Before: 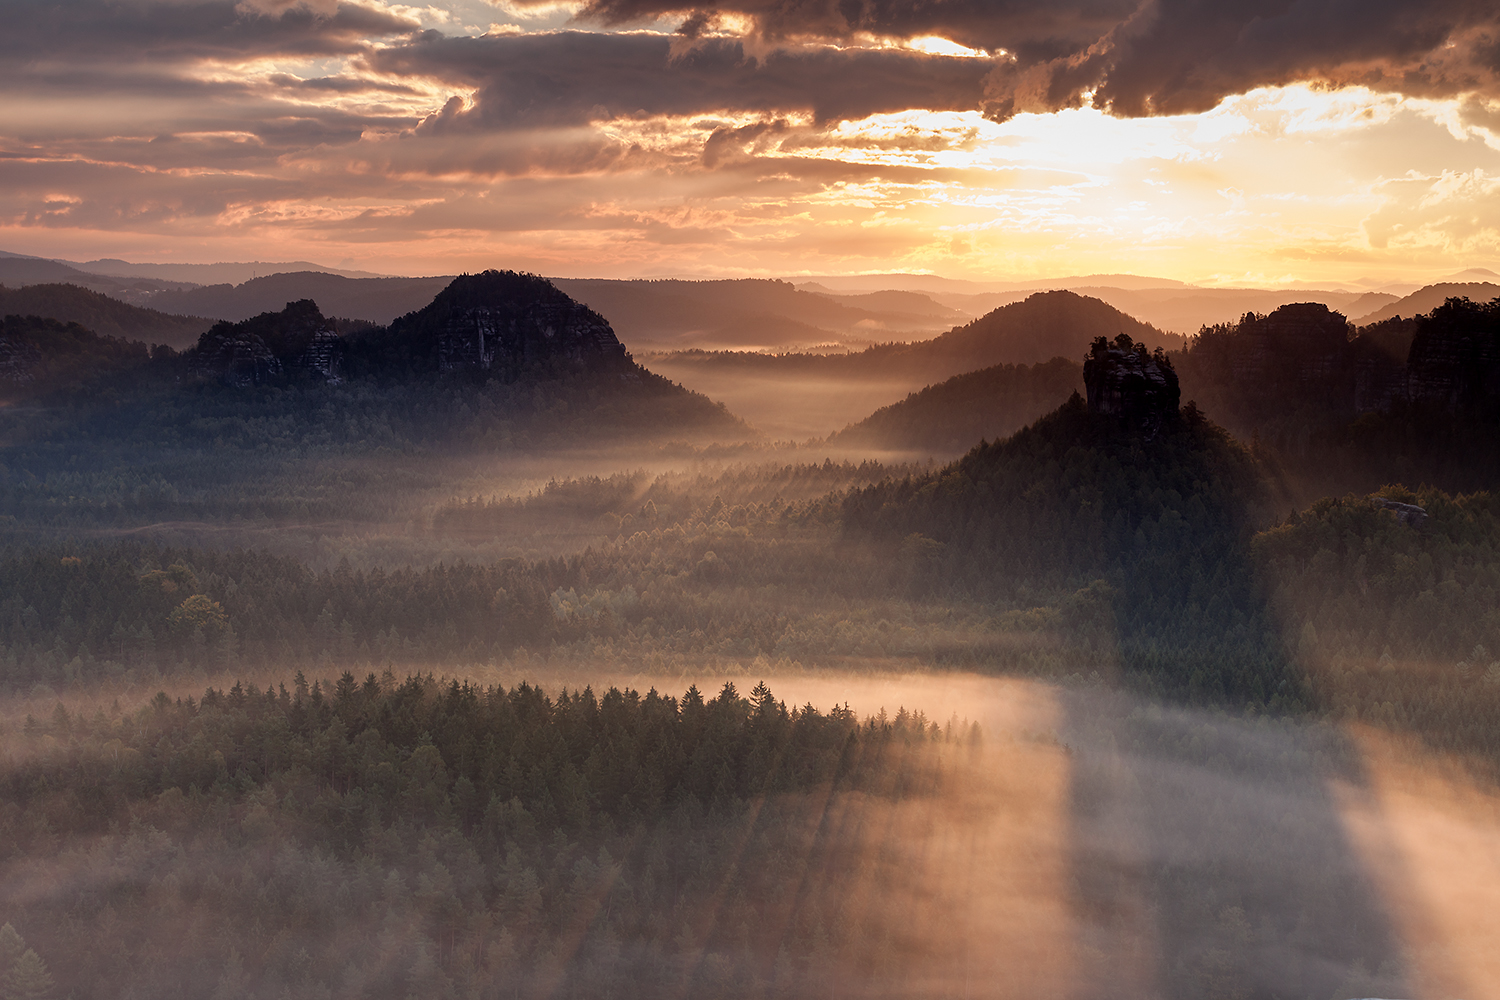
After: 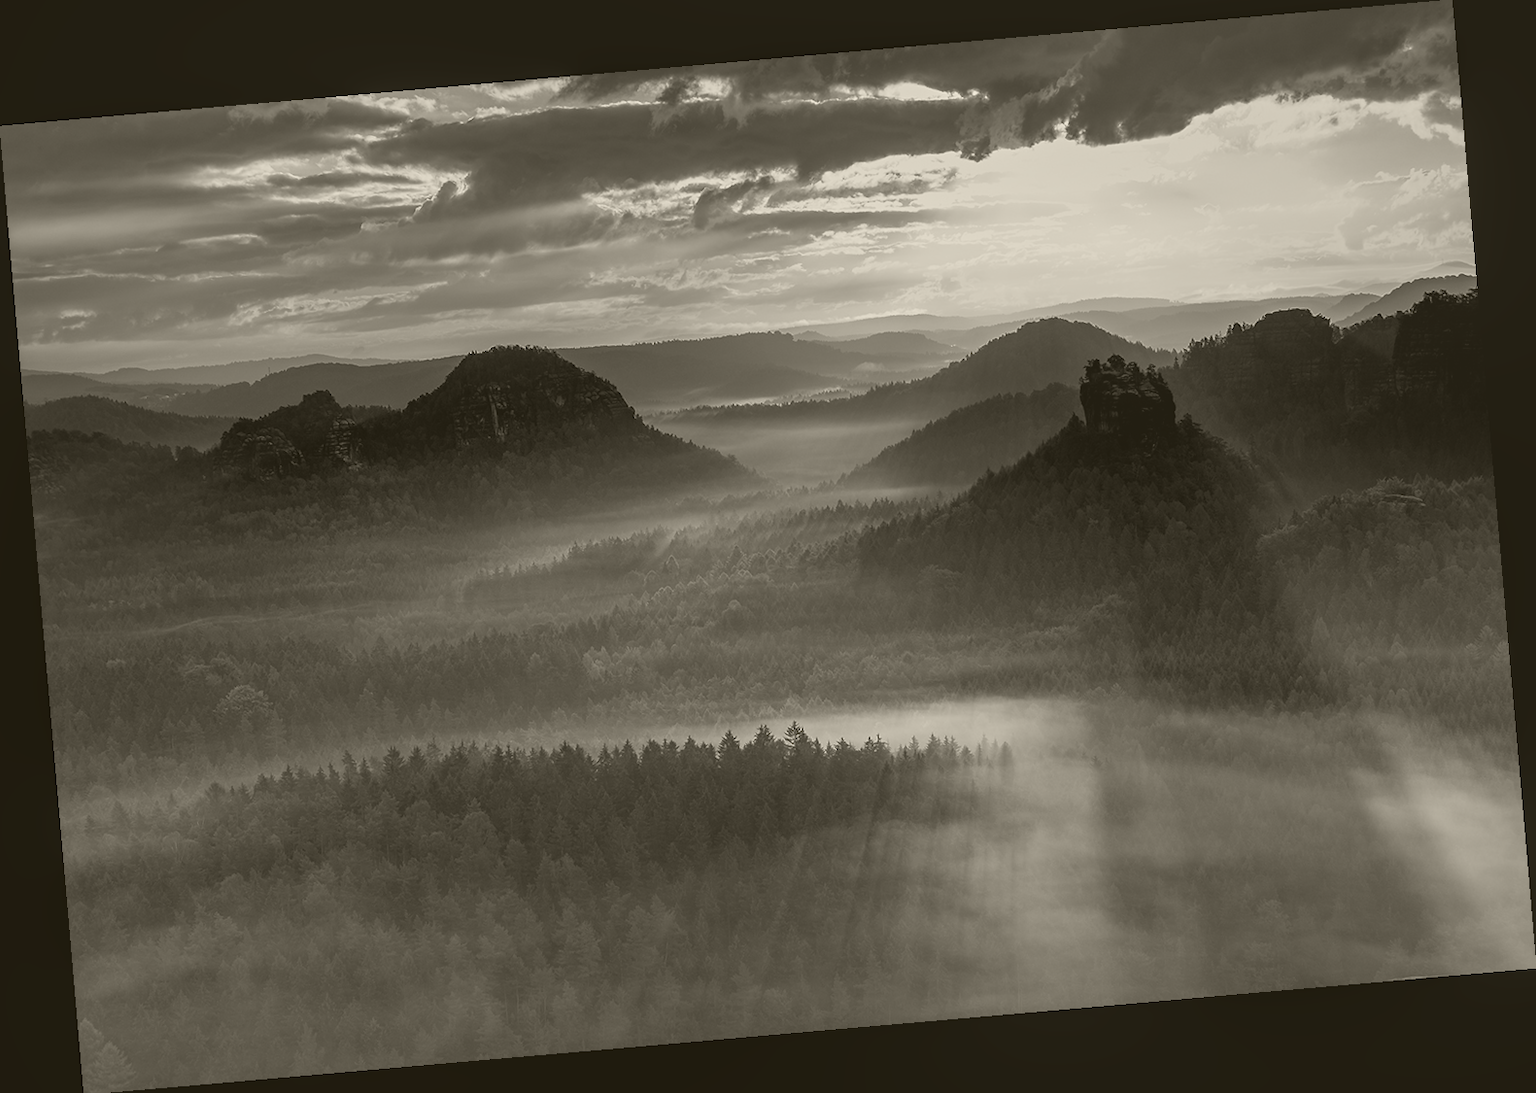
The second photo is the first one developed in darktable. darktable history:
color balance rgb: linear chroma grading › global chroma 25%, perceptual saturation grading › global saturation 40%, perceptual brilliance grading › global brilliance 30%, global vibrance 40%
colorize: hue 41.44°, saturation 22%, source mix 60%, lightness 10.61%
local contrast: on, module defaults
rotate and perspective: rotation -4.98°, automatic cropping off
